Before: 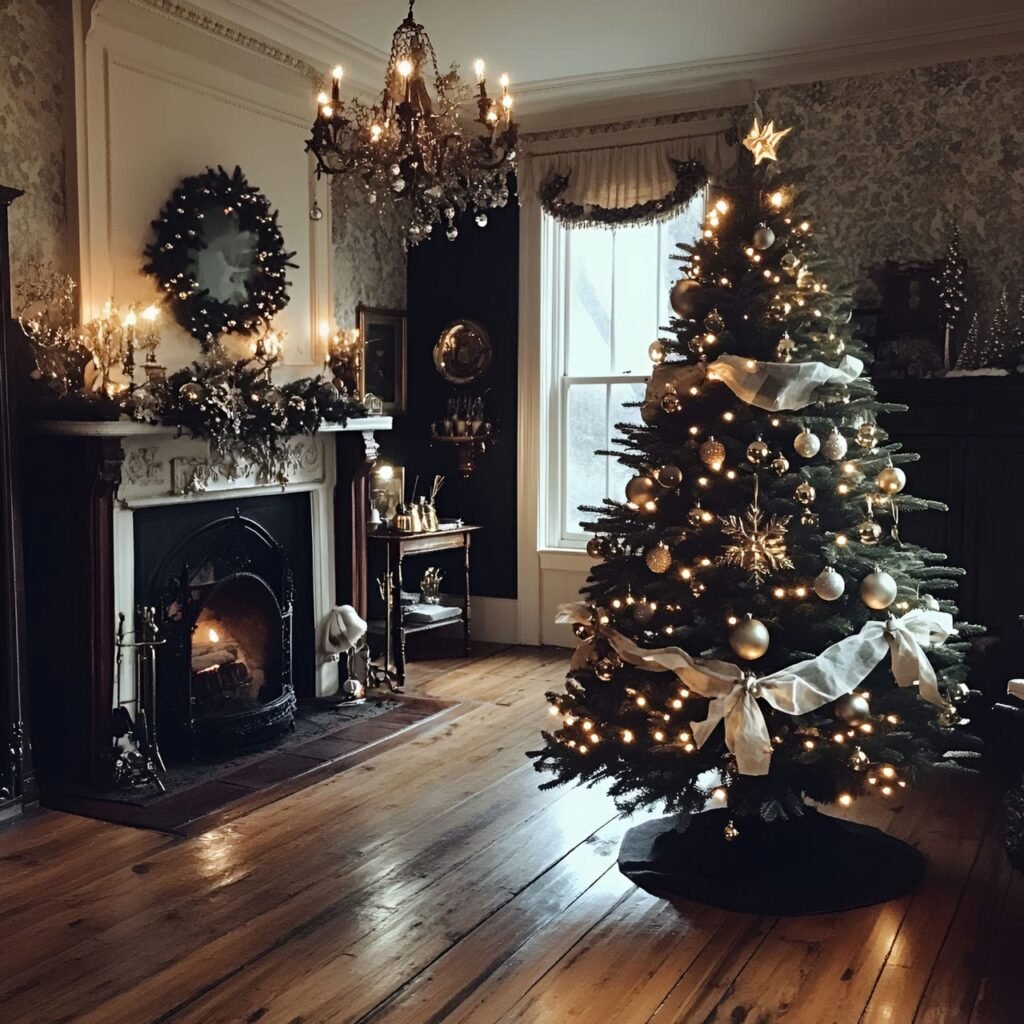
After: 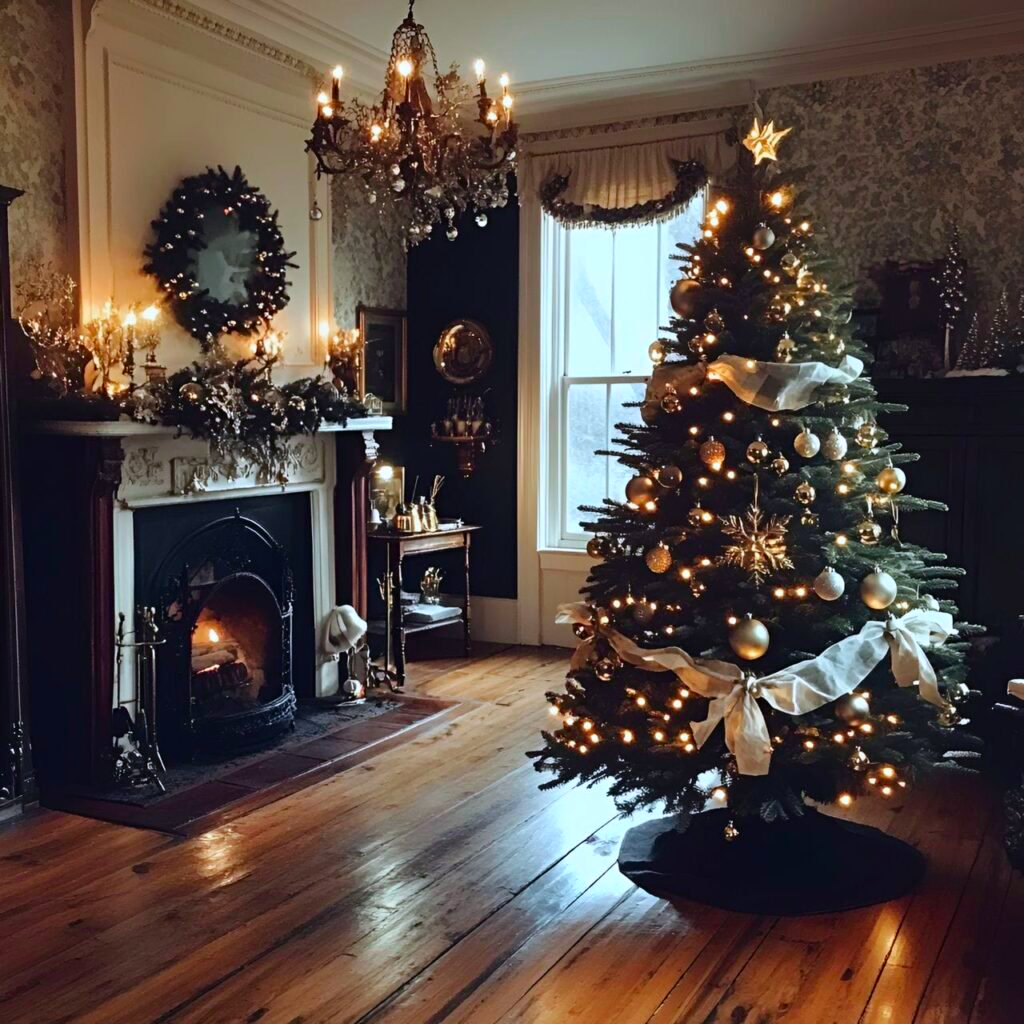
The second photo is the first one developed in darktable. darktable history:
white balance: red 0.974, blue 1.044
color contrast: green-magenta contrast 1.69, blue-yellow contrast 1.49
